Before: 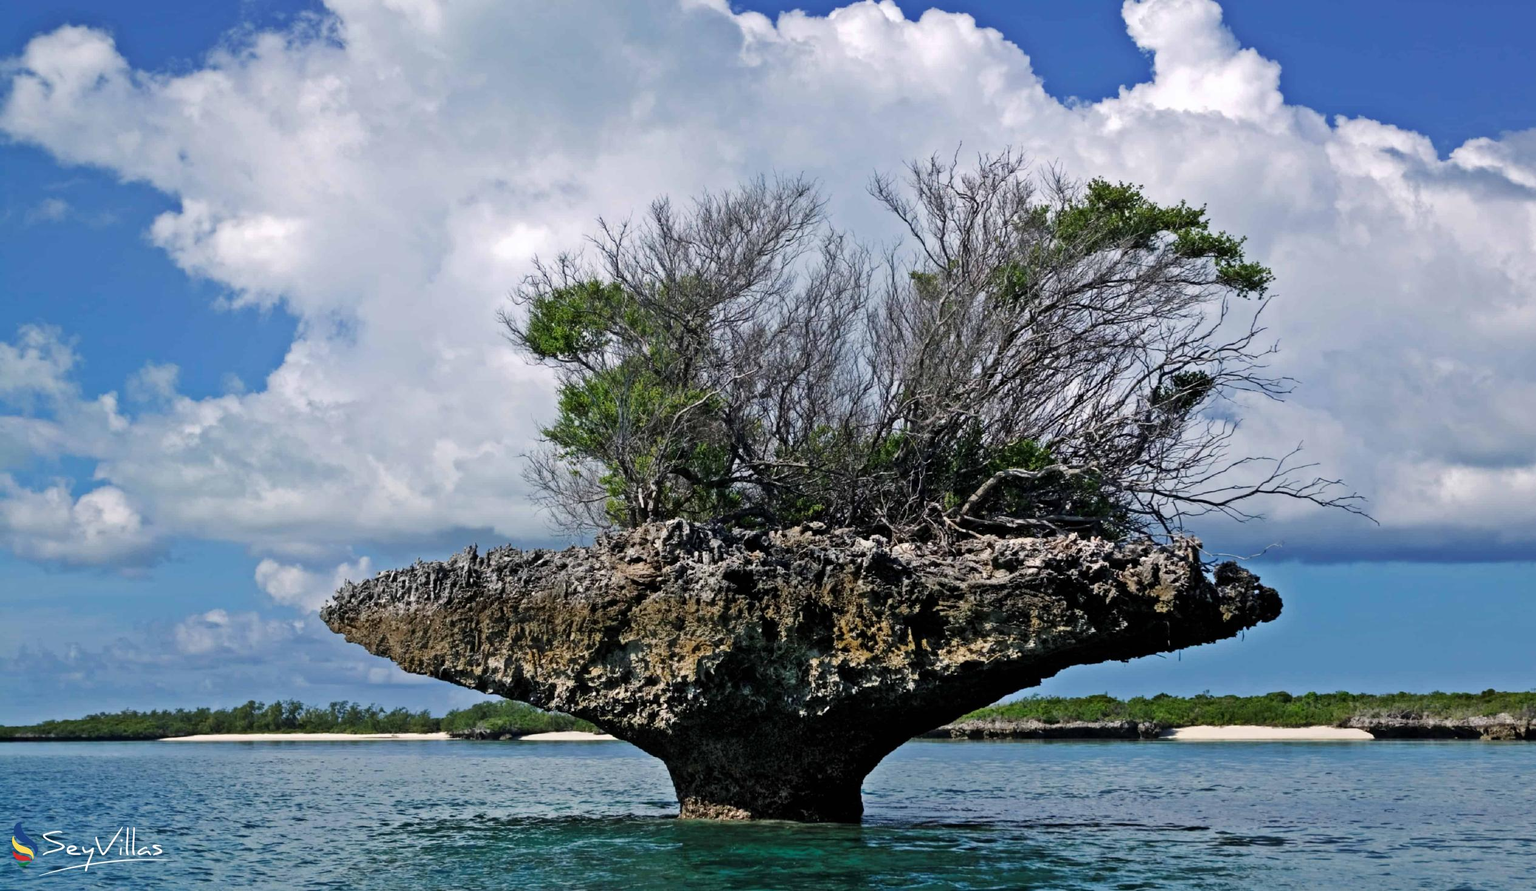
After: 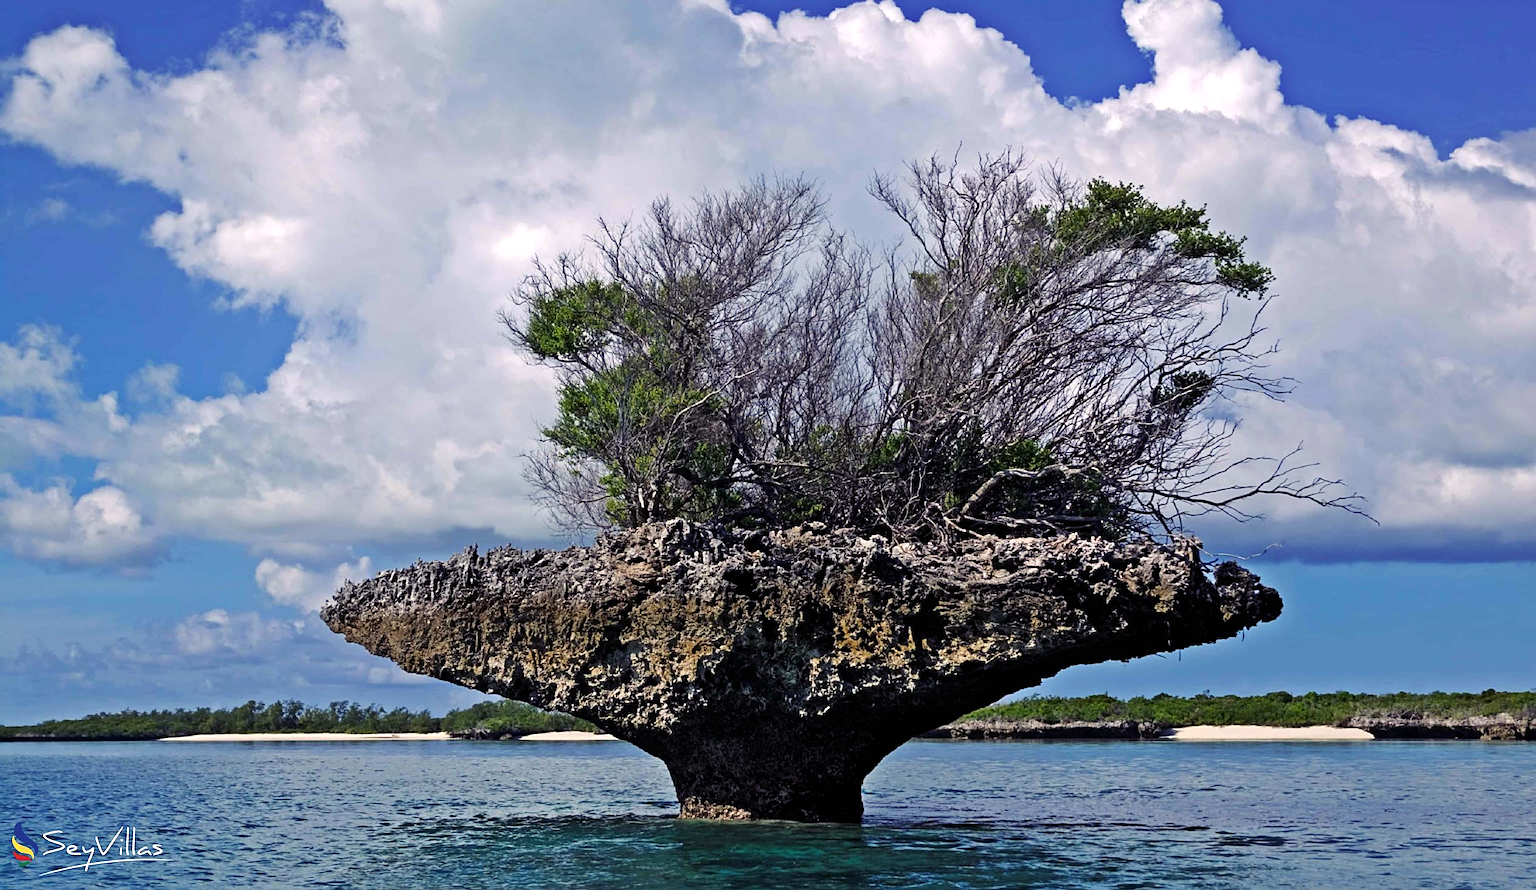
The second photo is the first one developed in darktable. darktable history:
sharpen: amount 0.494
color balance rgb: shadows lift › luminance -21.673%, shadows lift › chroma 9.197%, shadows lift › hue 284.39°, highlights gain › luminance 6.748%, highlights gain › chroma 0.87%, highlights gain › hue 47.61°, perceptual saturation grading › global saturation 0.155%, global vibrance 20%
